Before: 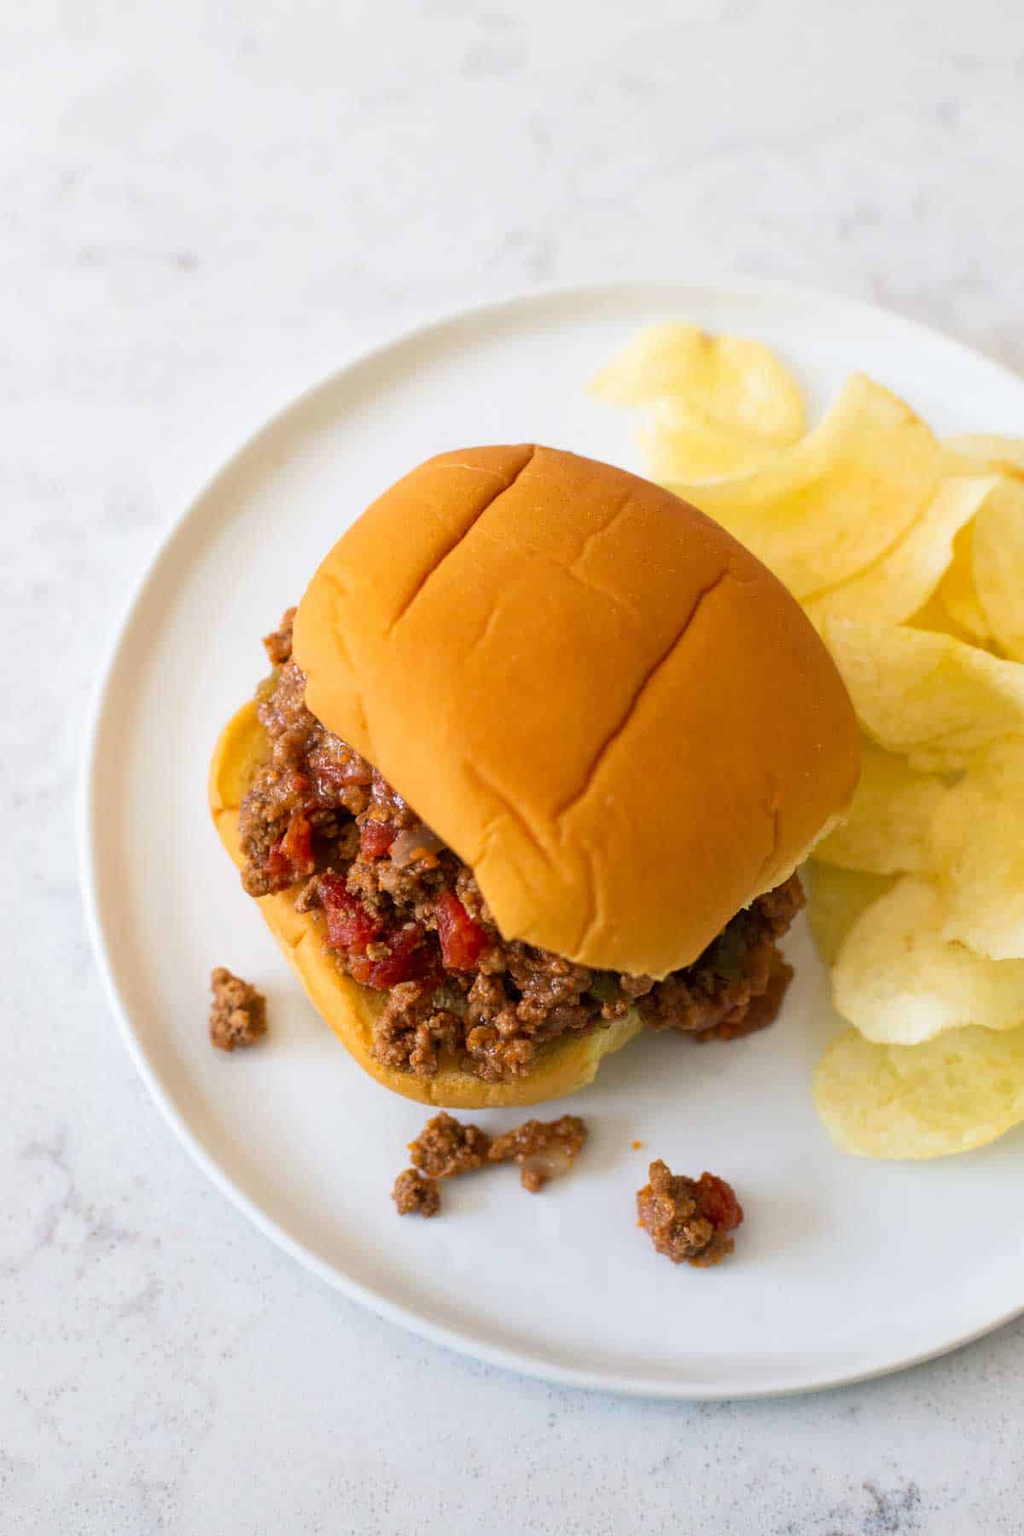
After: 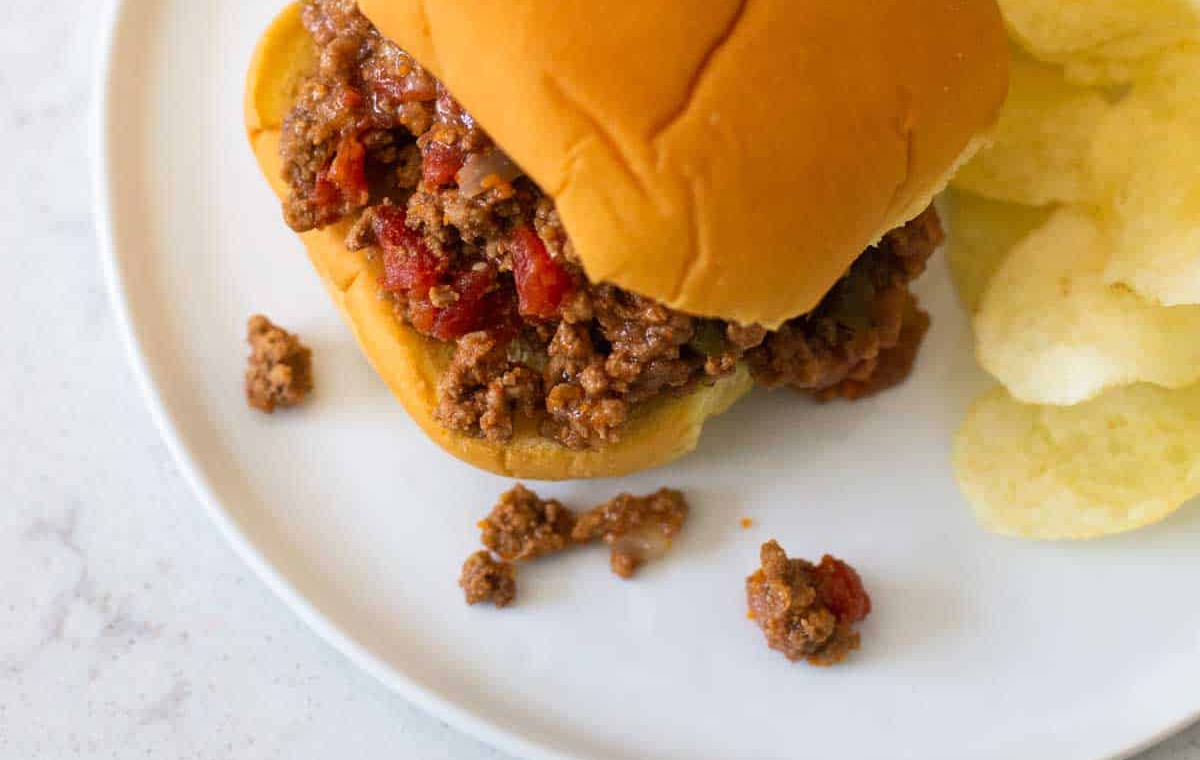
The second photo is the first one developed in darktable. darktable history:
exposure: black level correction 0, exposure 0 EV, compensate highlight preservation false
crop: top 45.525%, bottom 12.238%
